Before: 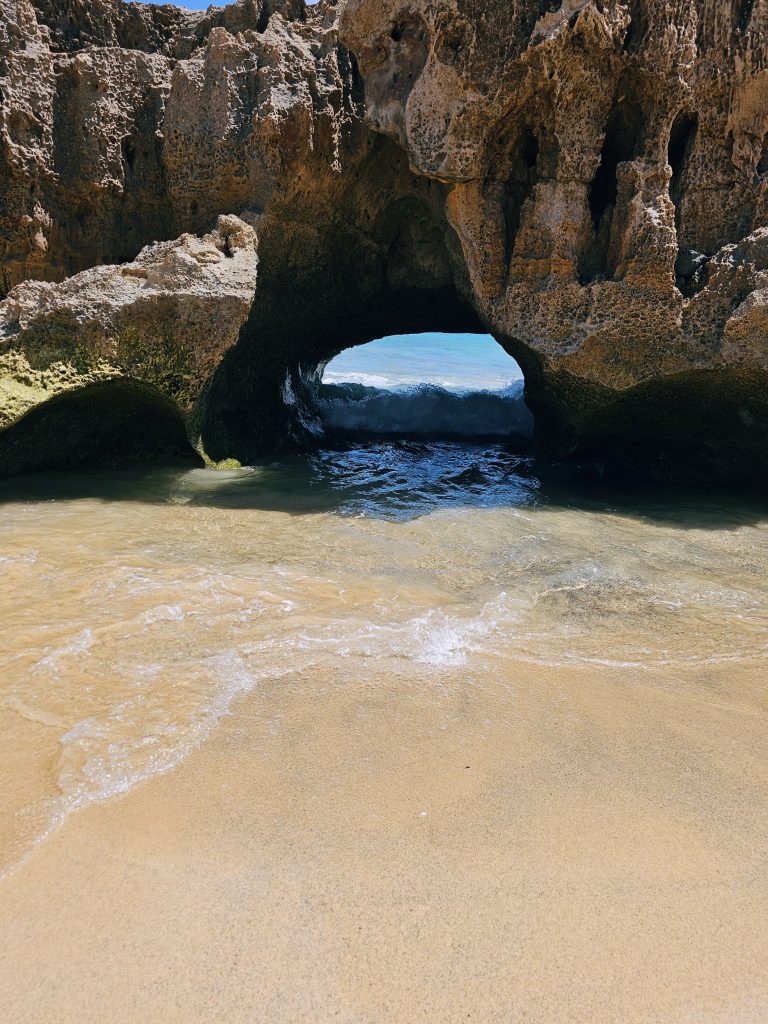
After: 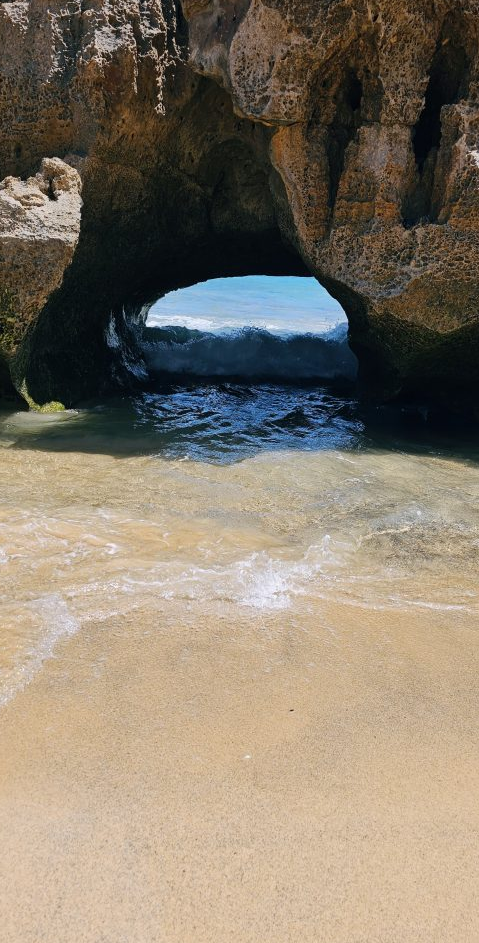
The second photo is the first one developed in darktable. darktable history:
crop and rotate: left 22.918%, top 5.629%, right 14.711%, bottom 2.247%
